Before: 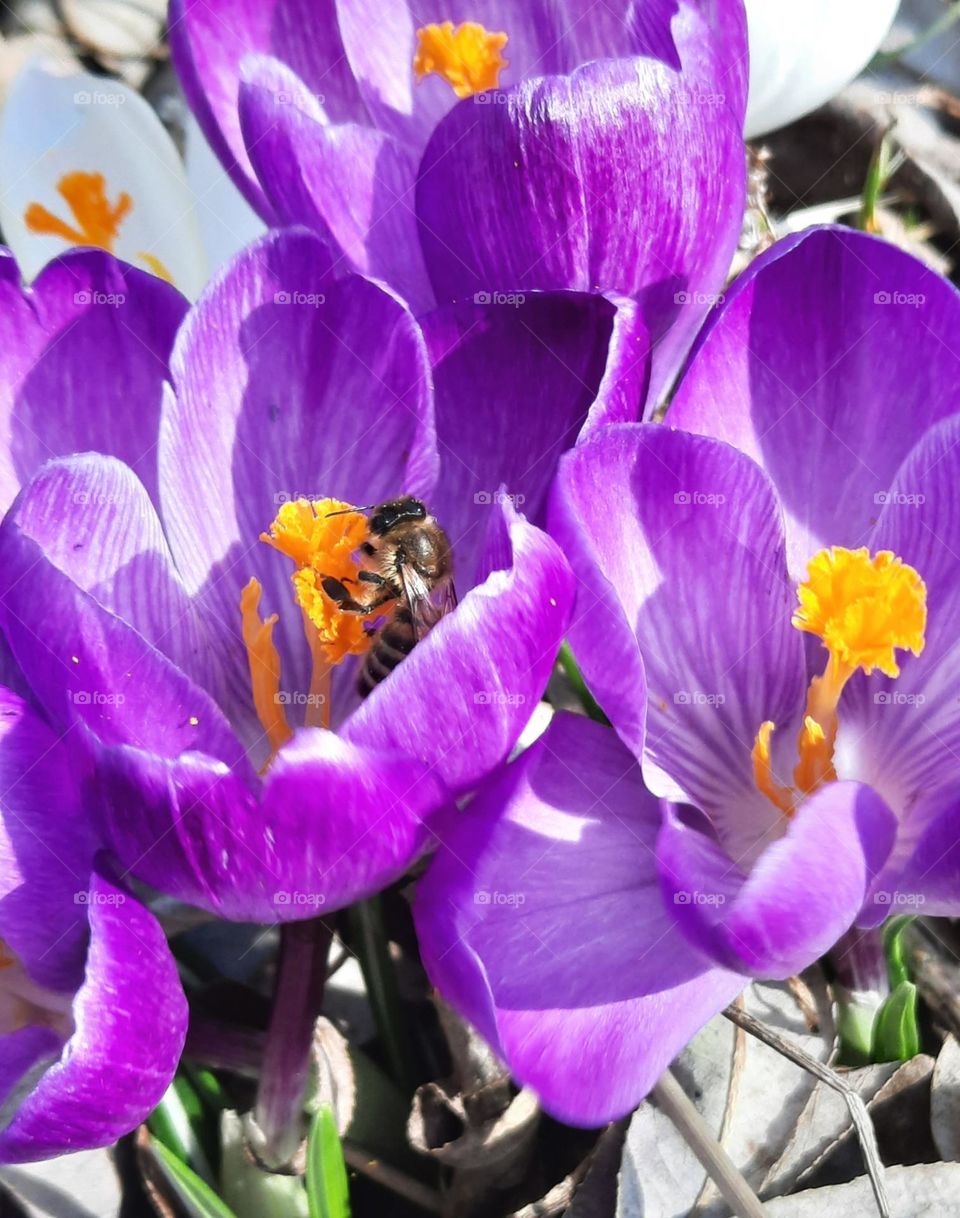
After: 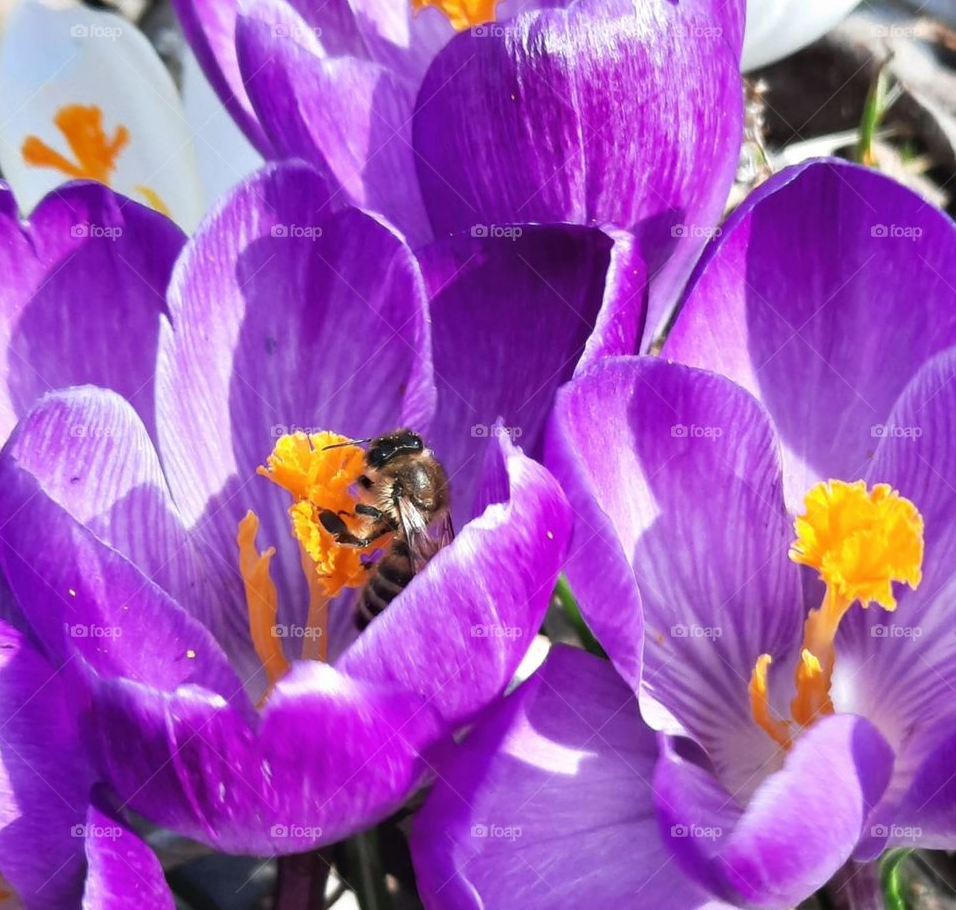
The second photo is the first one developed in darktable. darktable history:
crop: left 0.323%, top 5.502%, bottom 19.782%
